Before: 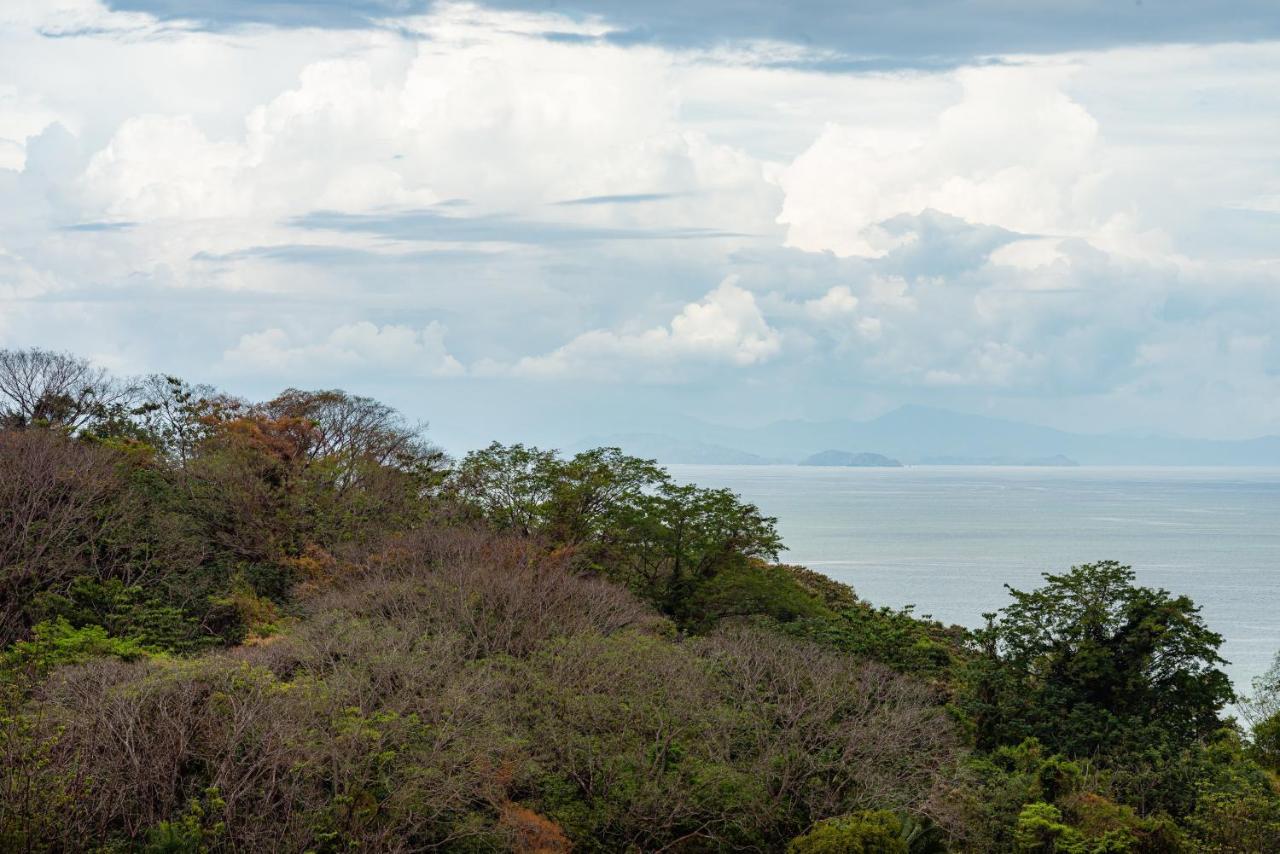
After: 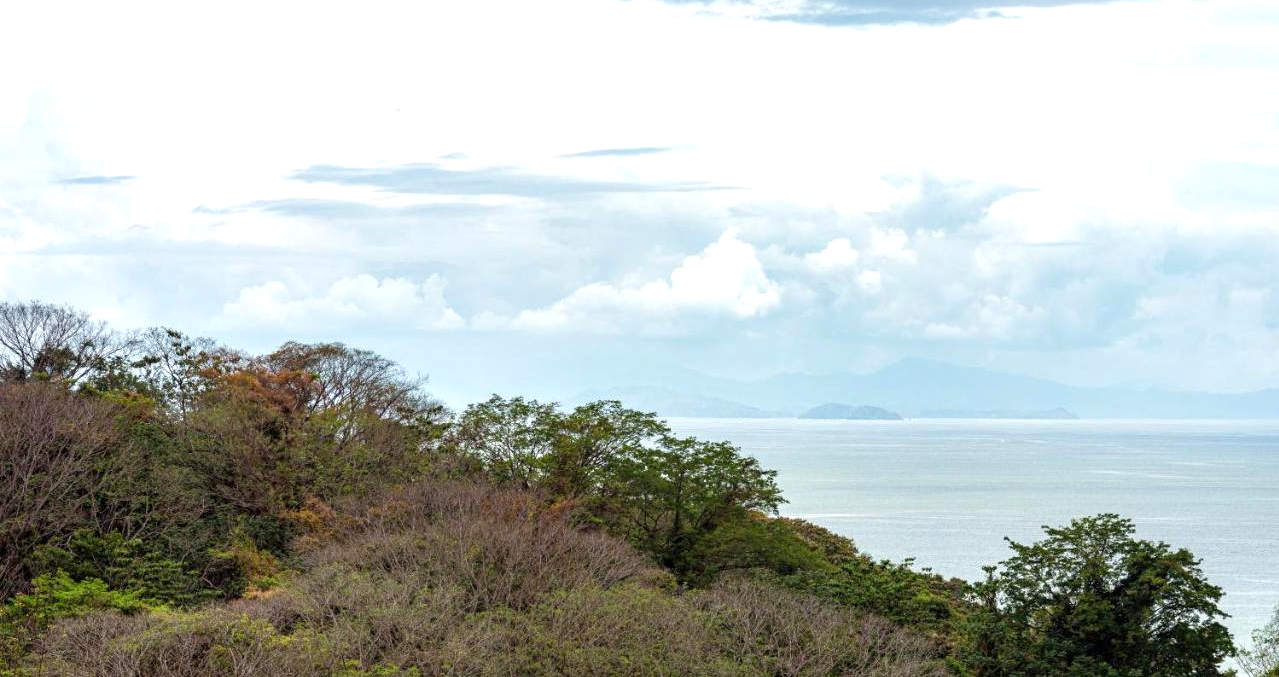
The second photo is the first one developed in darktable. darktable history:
exposure: exposure 0.493 EV, compensate exposure bias true, compensate highlight preservation false
crop and rotate: top 5.651%, bottom 14.998%
local contrast: highlights 103%, shadows 98%, detail 120%, midtone range 0.2
